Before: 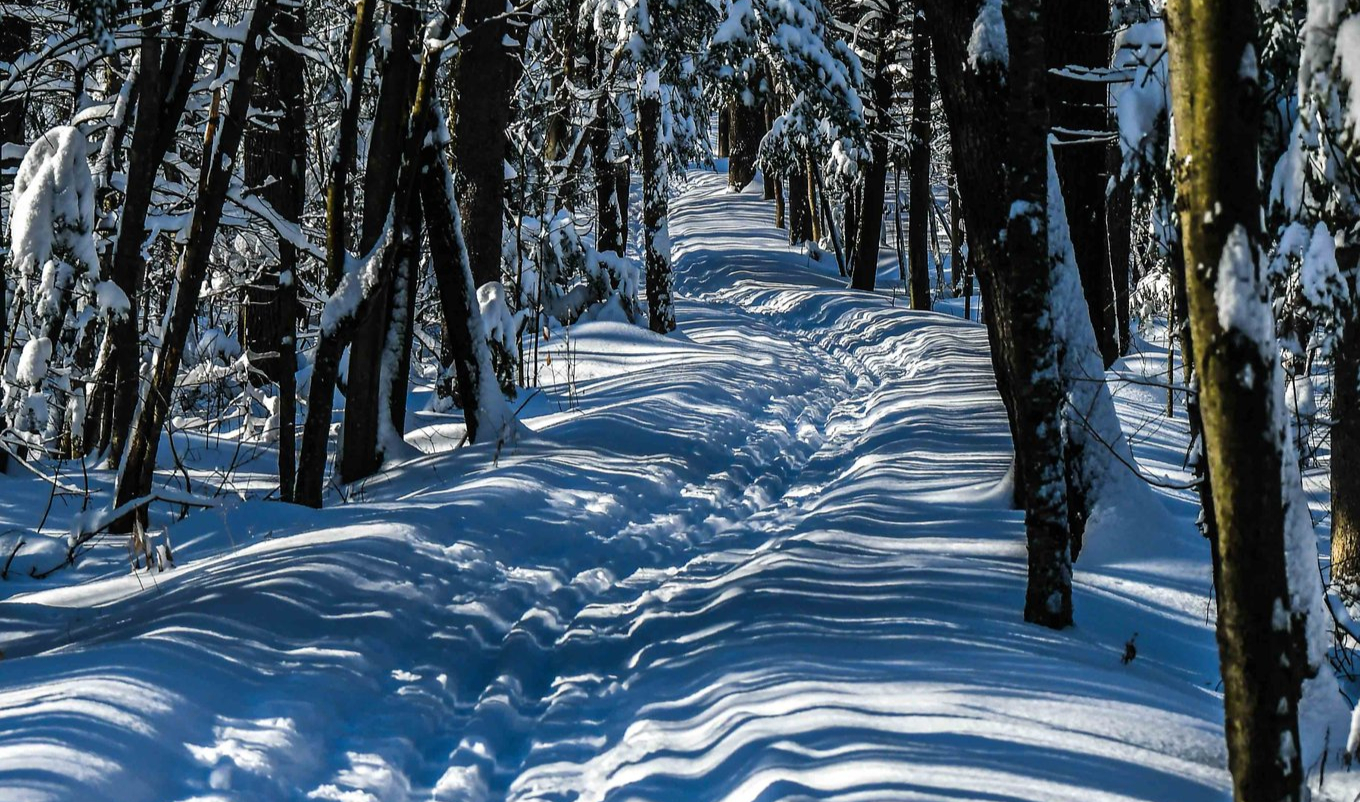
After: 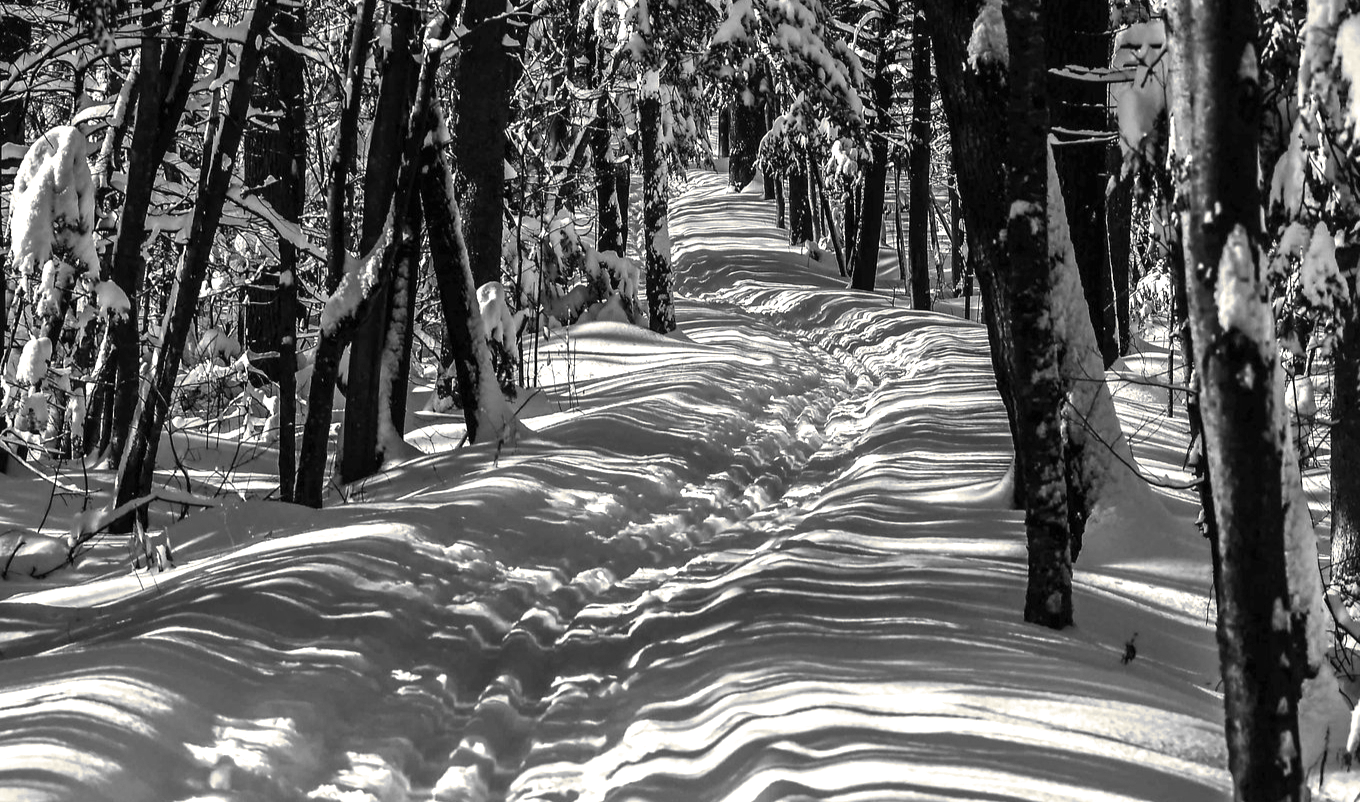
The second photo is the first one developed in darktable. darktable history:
exposure: exposure 0.566 EV, compensate highlight preservation false
split-toning: shadows › hue 43.2°, shadows › saturation 0, highlights › hue 50.4°, highlights › saturation 1
color contrast: green-magenta contrast 0, blue-yellow contrast 0
